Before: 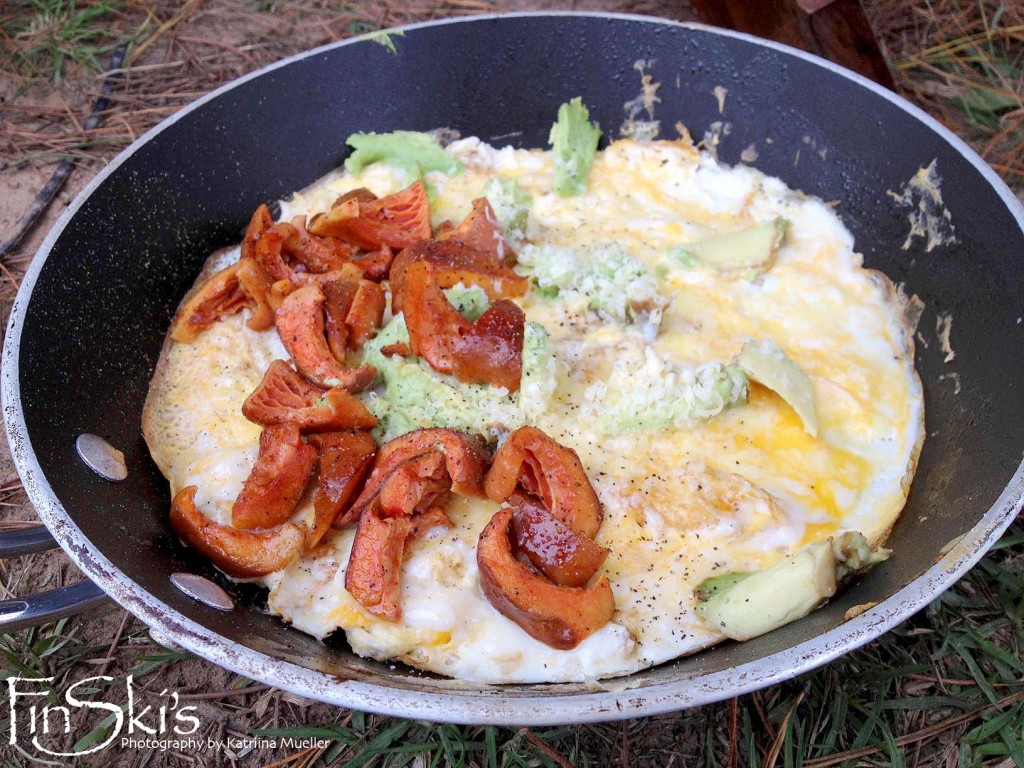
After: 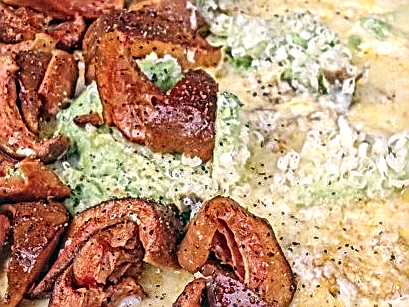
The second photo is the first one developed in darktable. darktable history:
local contrast: mode bilateral grid, contrast 20, coarseness 3, detail 300%, midtone range 0.2
sharpen: on, module defaults
crop: left 30%, top 30%, right 30%, bottom 30%
color balance: lift [1.005, 0.99, 1.007, 1.01], gamma [1, 0.979, 1.011, 1.021], gain [0.923, 1.098, 1.025, 0.902], input saturation 90.45%, contrast 7.73%, output saturation 105.91%
